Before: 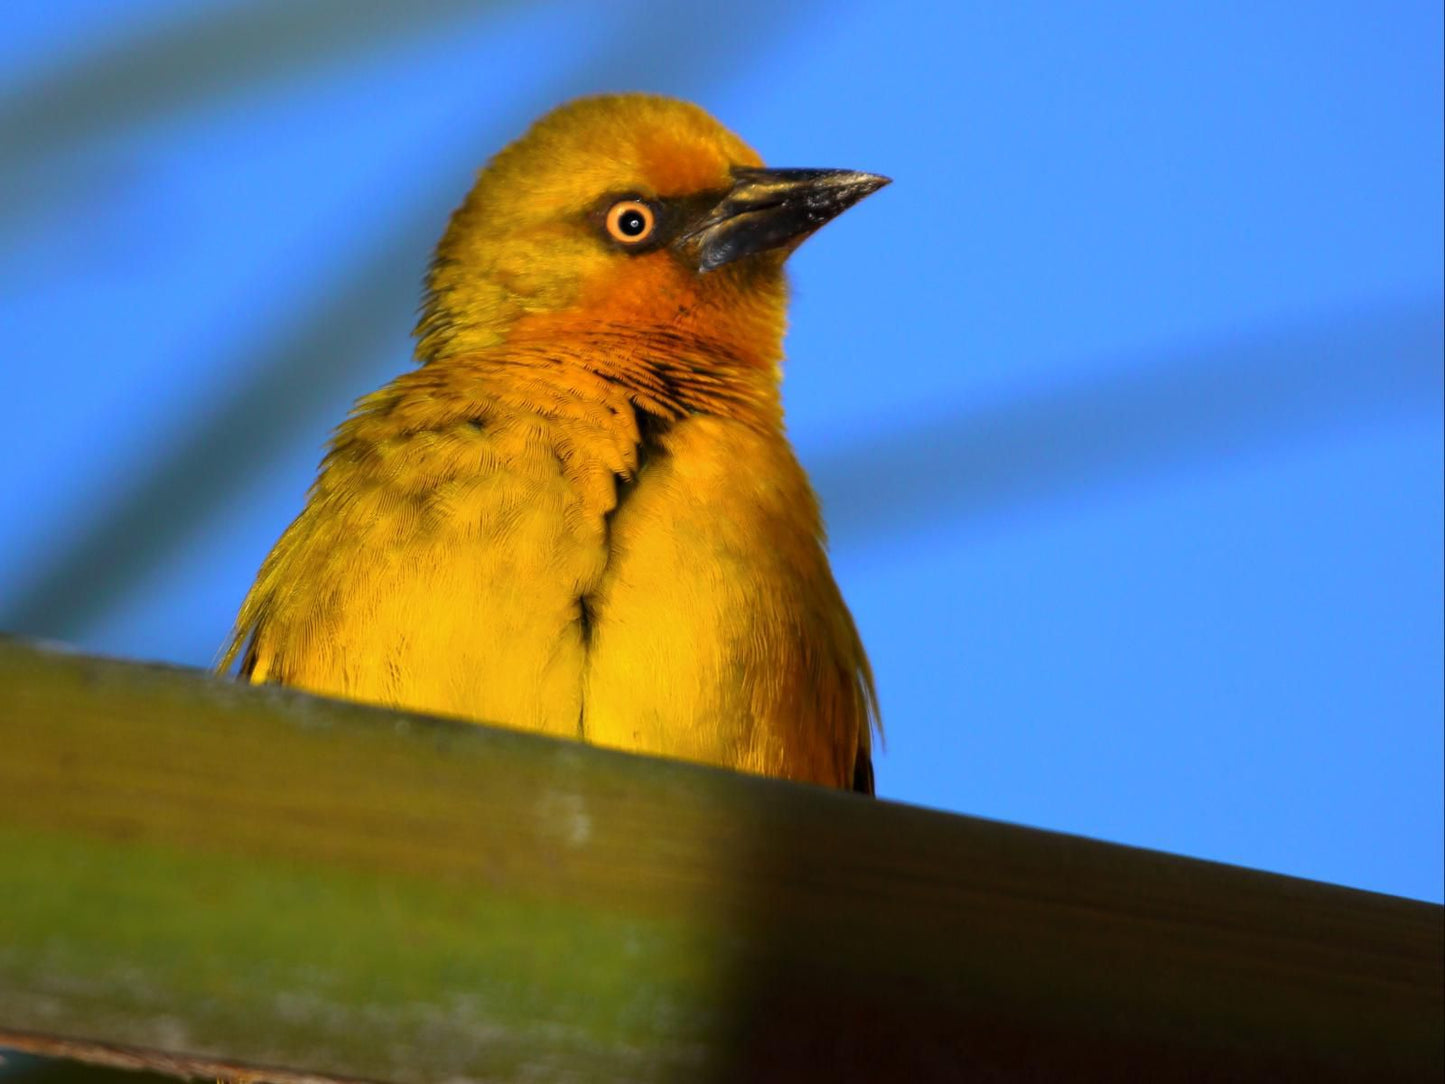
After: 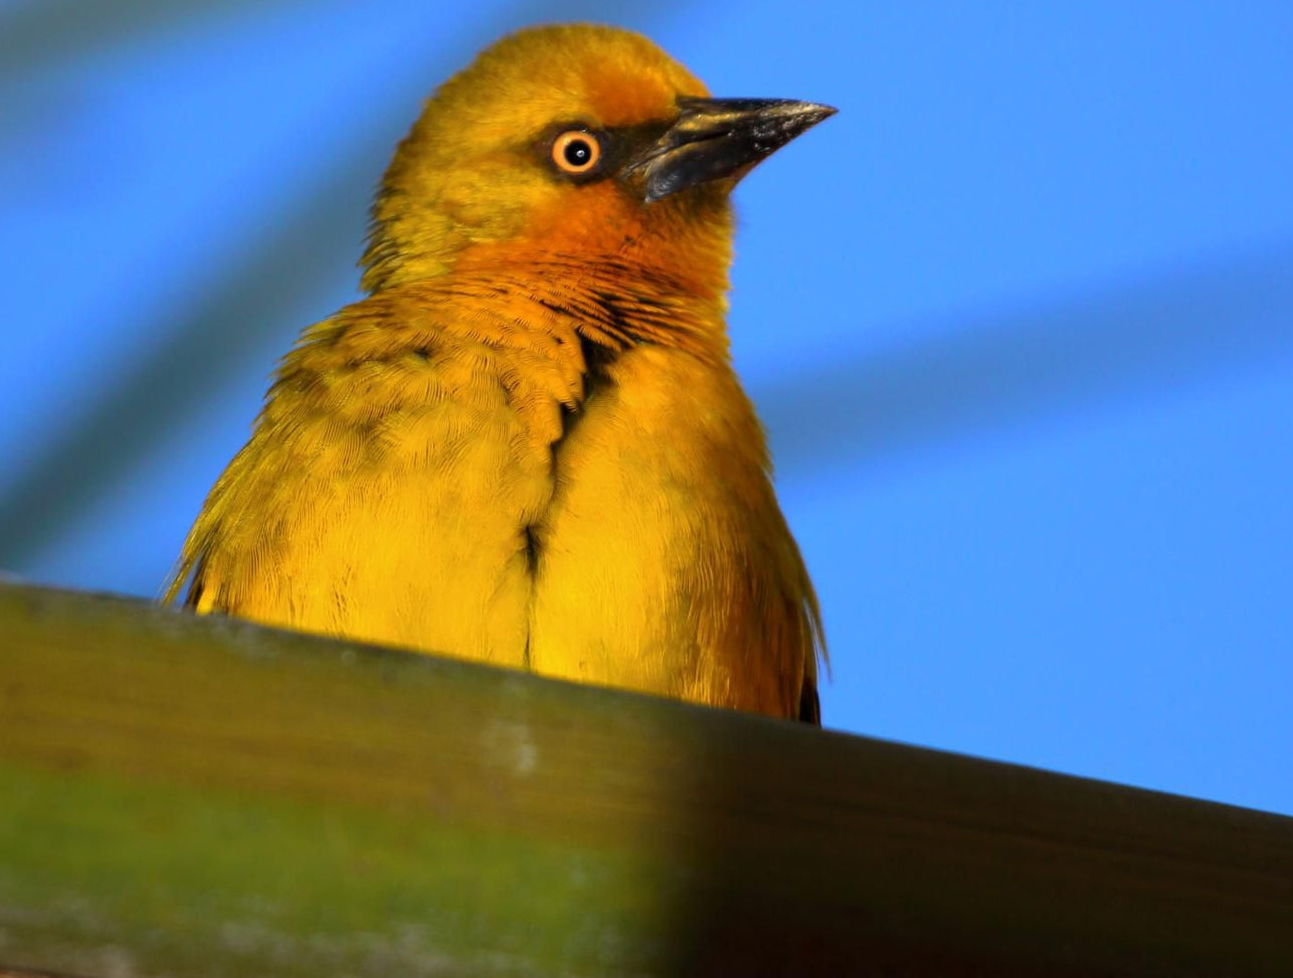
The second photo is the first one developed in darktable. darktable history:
crop: left 3.757%, top 6.485%, right 6.721%, bottom 3.209%
